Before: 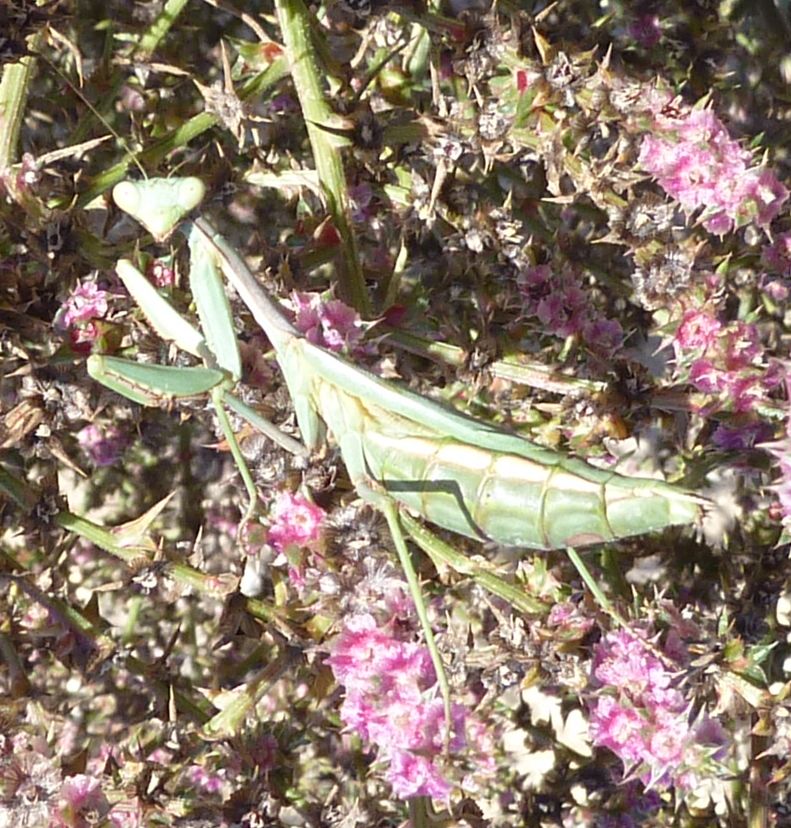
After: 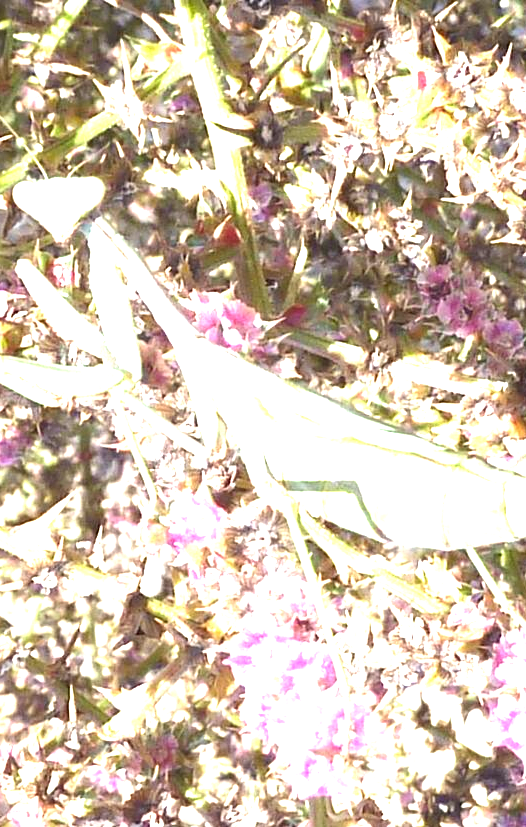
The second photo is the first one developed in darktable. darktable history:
crop and rotate: left 12.742%, right 20.659%
exposure: black level correction 0, exposure 1.988 EV, compensate exposure bias true, compensate highlight preservation false
